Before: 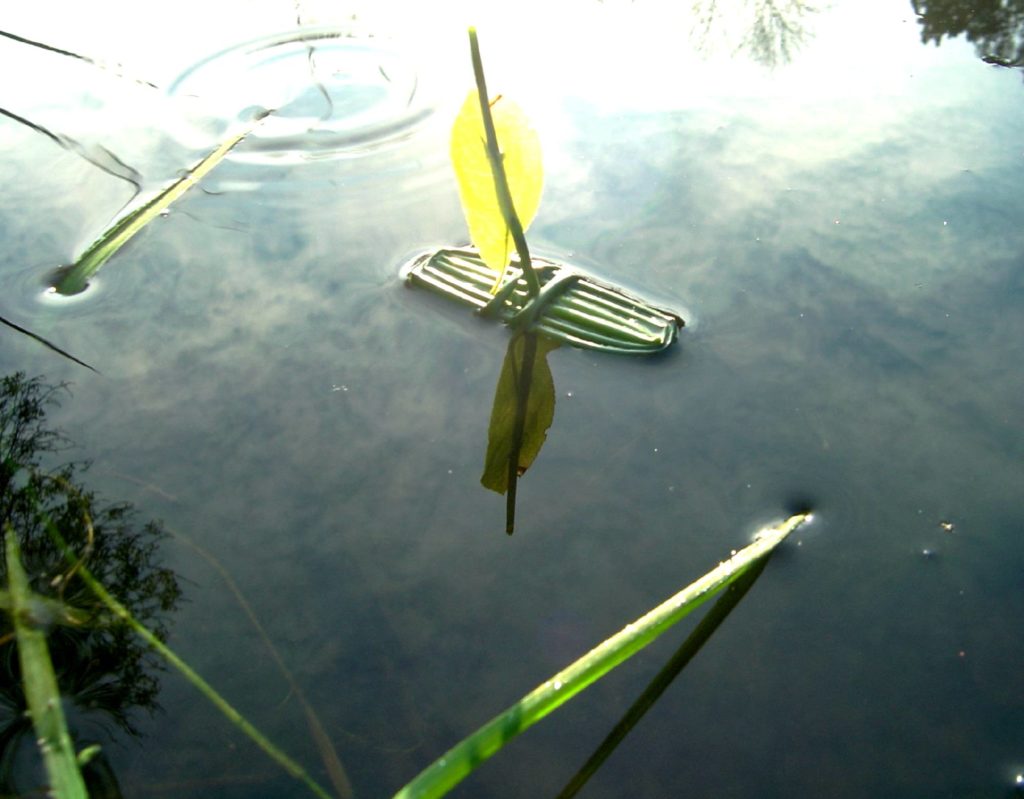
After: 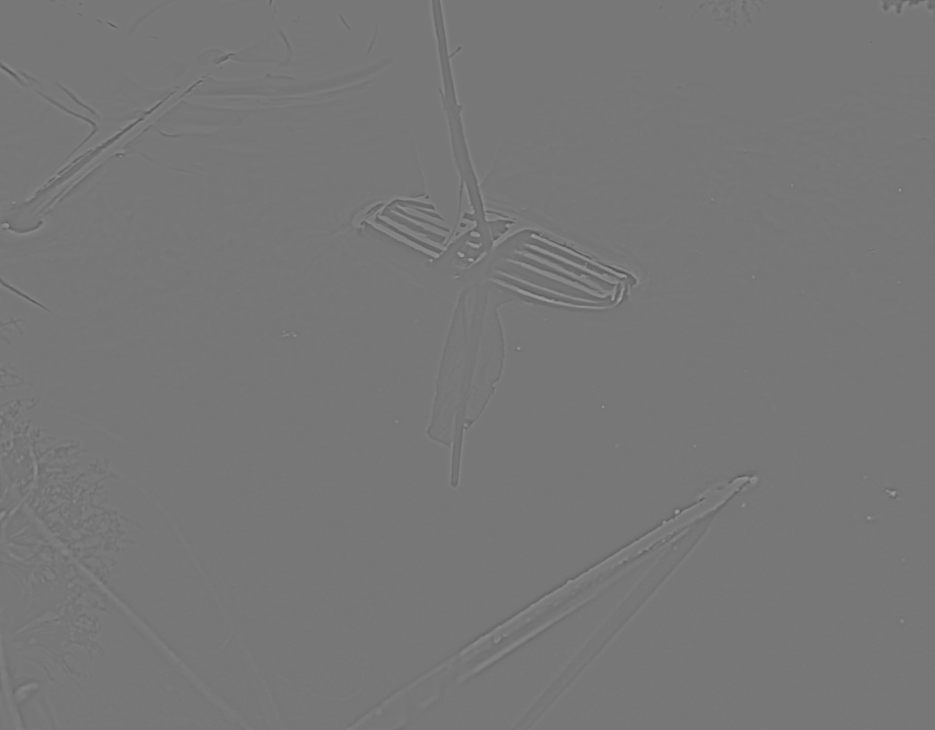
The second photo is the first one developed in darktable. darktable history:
crop and rotate: angle -1.96°, left 3.097%, top 4.154%, right 1.586%, bottom 0.529%
highpass: sharpness 9.84%, contrast boost 9.94%
